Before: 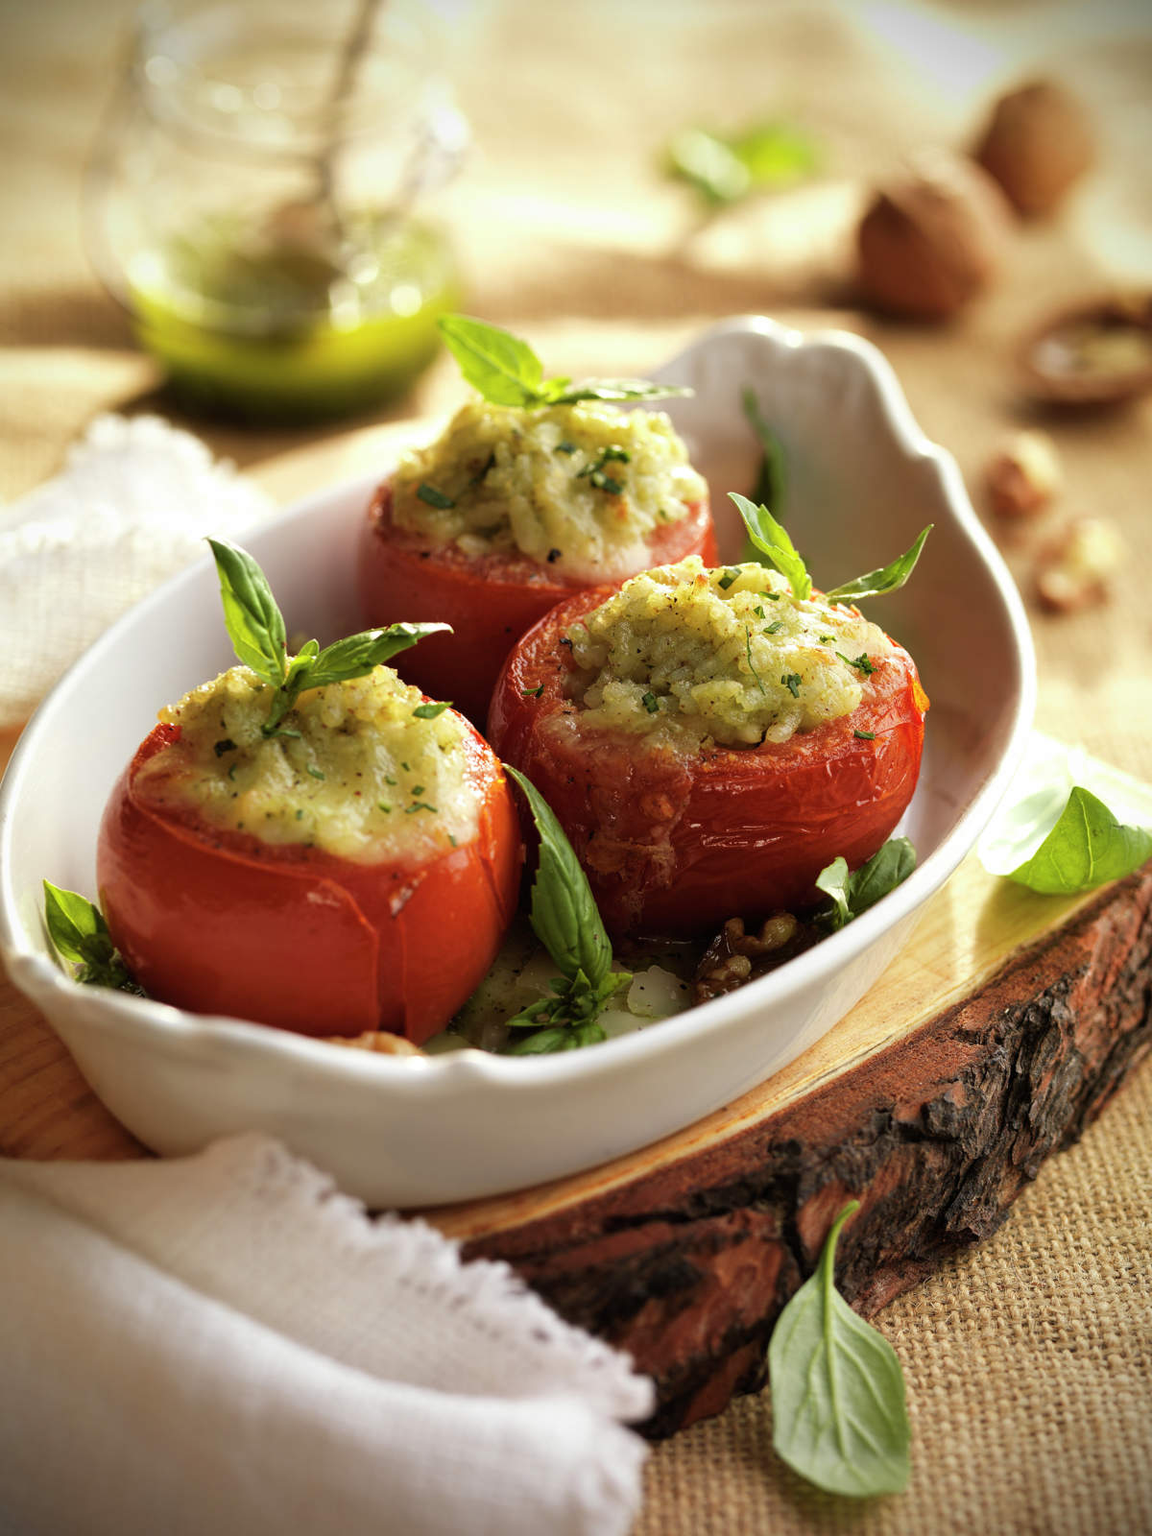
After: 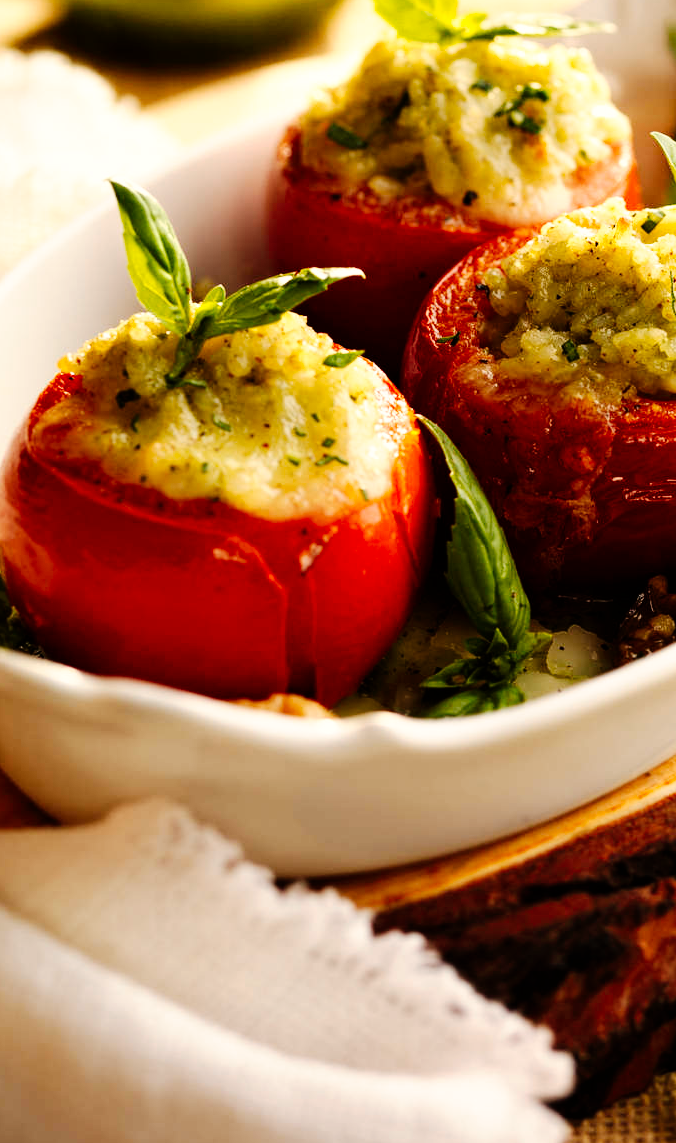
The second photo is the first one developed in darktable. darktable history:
white balance: red 1.045, blue 0.932
tone curve: curves: ch0 [(0, 0) (0.003, 0) (0.011, 0.001) (0.025, 0.003) (0.044, 0.005) (0.069, 0.011) (0.1, 0.021) (0.136, 0.035) (0.177, 0.079) (0.224, 0.134) (0.277, 0.219) (0.335, 0.315) (0.399, 0.42) (0.468, 0.529) (0.543, 0.636) (0.623, 0.727) (0.709, 0.805) (0.801, 0.88) (0.898, 0.957) (1, 1)], preserve colors none
crop: left 8.966%, top 23.852%, right 34.699%, bottom 4.703%
